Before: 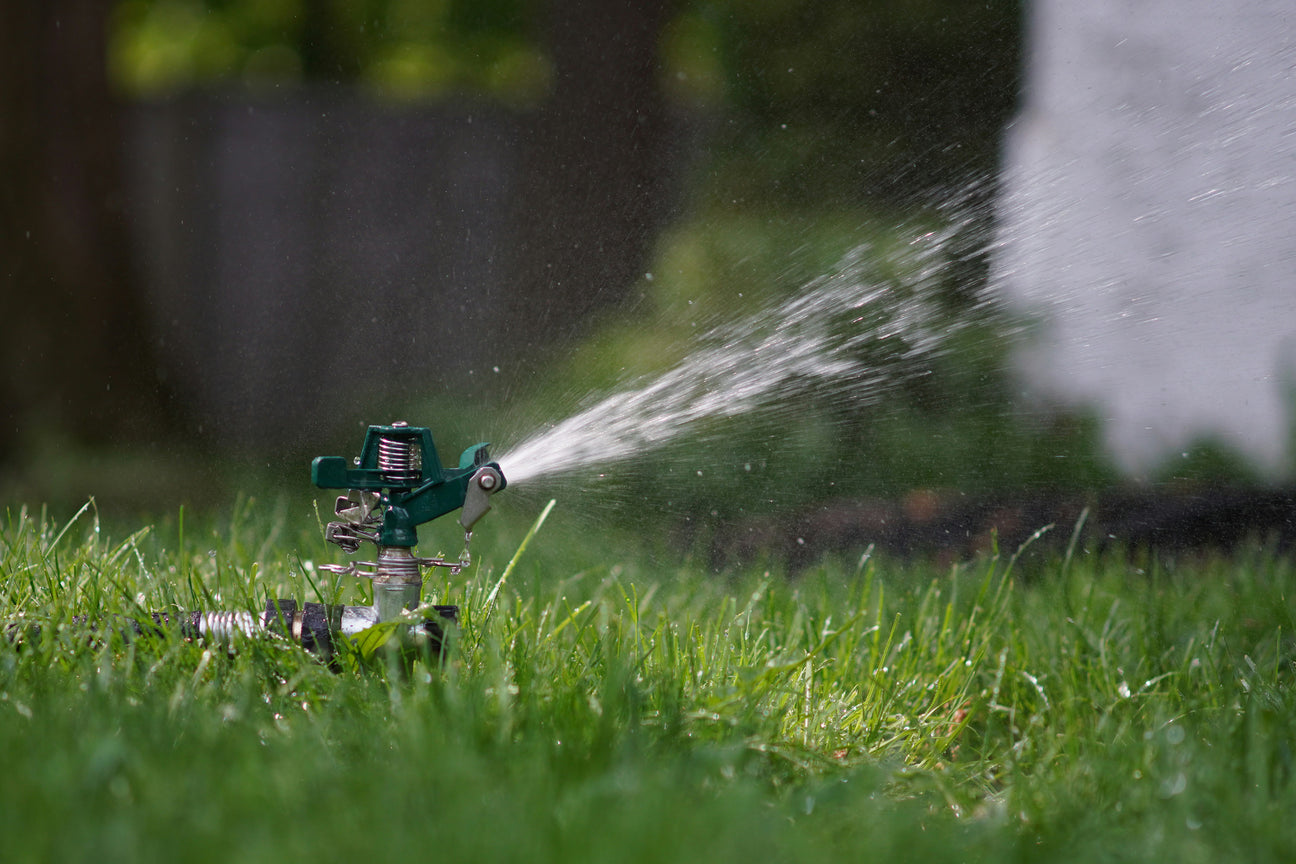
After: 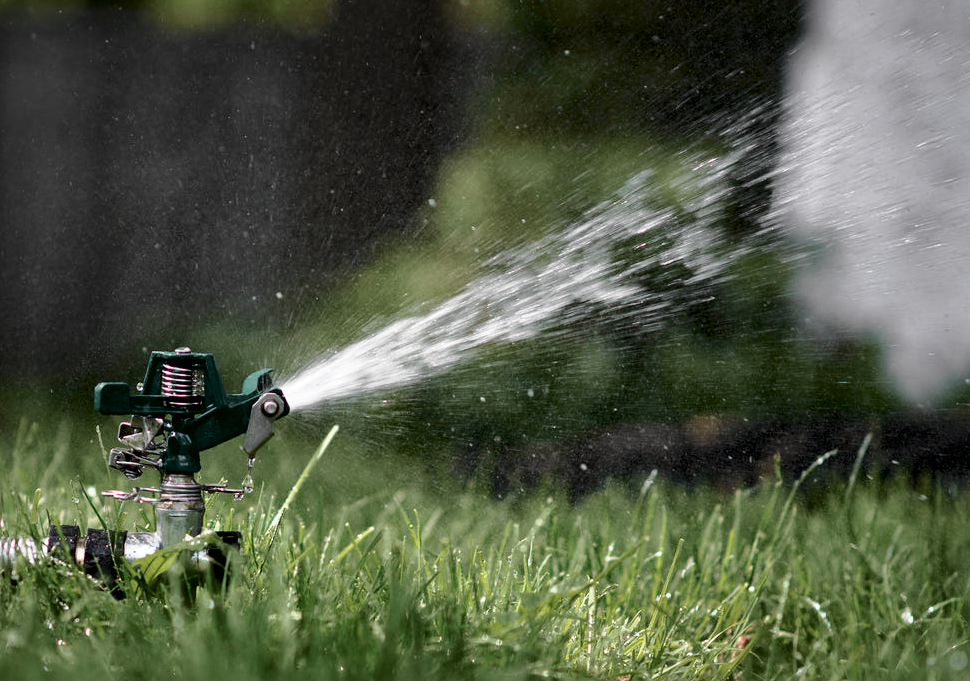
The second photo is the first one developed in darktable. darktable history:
local contrast: mode bilateral grid, contrast 70, coarseness 75, detail 180%, midtone range 0.2
tone curve: curves: ch0 [(0, 0) (0.058, 0.037) (0.214, 0.183) (0.304, 0.288) (0.561, 0.554) (0.687, 0.677) (0.768, 0.768) (0.858, 0.861) (0.987, 0.945)]; ch1 [(0, 0) (0.172, 0.123) (0.312, 0.296) (0.432, 0.448) (0.471, 0.469) (0.502, 0.5) (0.521, 0.505) (0.565, 0.569) (0.663, 0.663) (0.703, 0.721) (0.857, 0.917) (1, 1)]; ch2 [(0, 0) (0.411, 0.424) (0.485, 0.497) (0.502, 0.5) (0.517, 0.511) (0.556, 0.562) (0.626, 0.594) (0.709, 0.661) (1, 1)], color space Lab, independent channels, preserve colors none
crop: left 16.768%, top 8.653%, right 8.362%, bottom 12.485%
